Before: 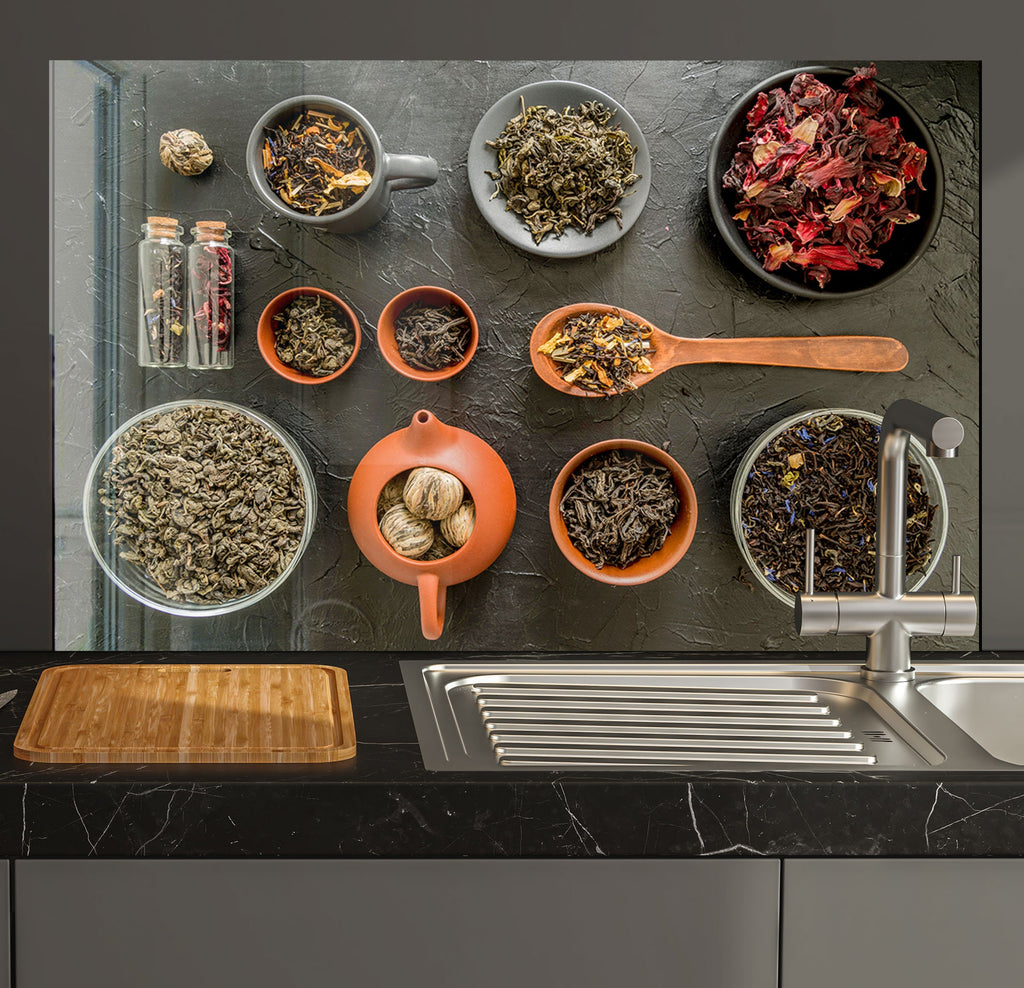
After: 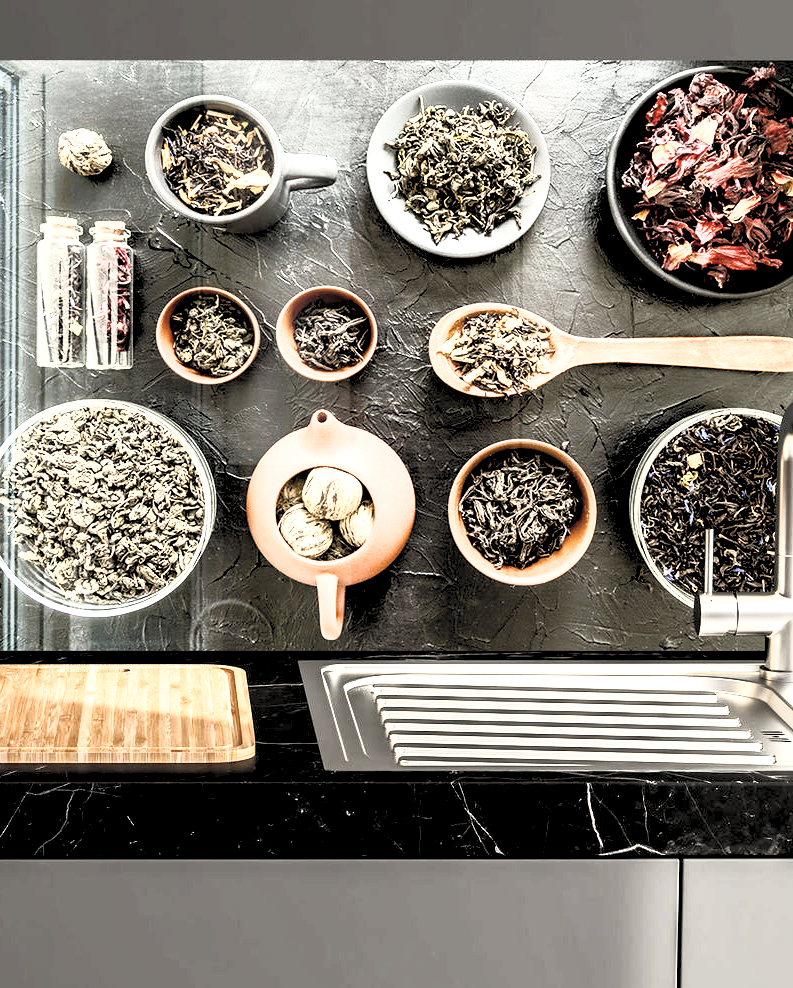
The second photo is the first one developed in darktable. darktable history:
shadows and highlights: shadows -8.97, white point adjustment 1.64, highlights 11.71
levels: levels [0.093, 0.434, 0.988]
crop: left 9.888%, right 12.624%
filmic rgb: middle gray luminance 21.76%, black relative exposure -14.07 EV, white relative exposure 2.96 EV, threshold 3.05 EV, target black luminance 0%, hardness 8.75, latitude 59.73%, contrast 1.211, highlights saturation mix 4.91%, shadows ↔ highlights balance 40.94%, add noise in highlights 0.1, color science v4 (2020), type of noise poissonian, enable highlight reconstruction true
contrast brightness saturation: contrast 0.579, brightness 0.568, saturation -0.345
tone equalizer: -8 EV -0.404 EV, -7 EV -0.376 EV, -6 EV -0.314 EV, -5 EV -0.24 EV, -3 EV 0.209 EV, -2 EV 0.352 EV, -1 EV 0.409 EV, +0 EV 0.415 EV, edges refinement/feathering 500, mask exposure compensation -1.57 EV, preserve details no
exposure: compensate highlight preservation false
